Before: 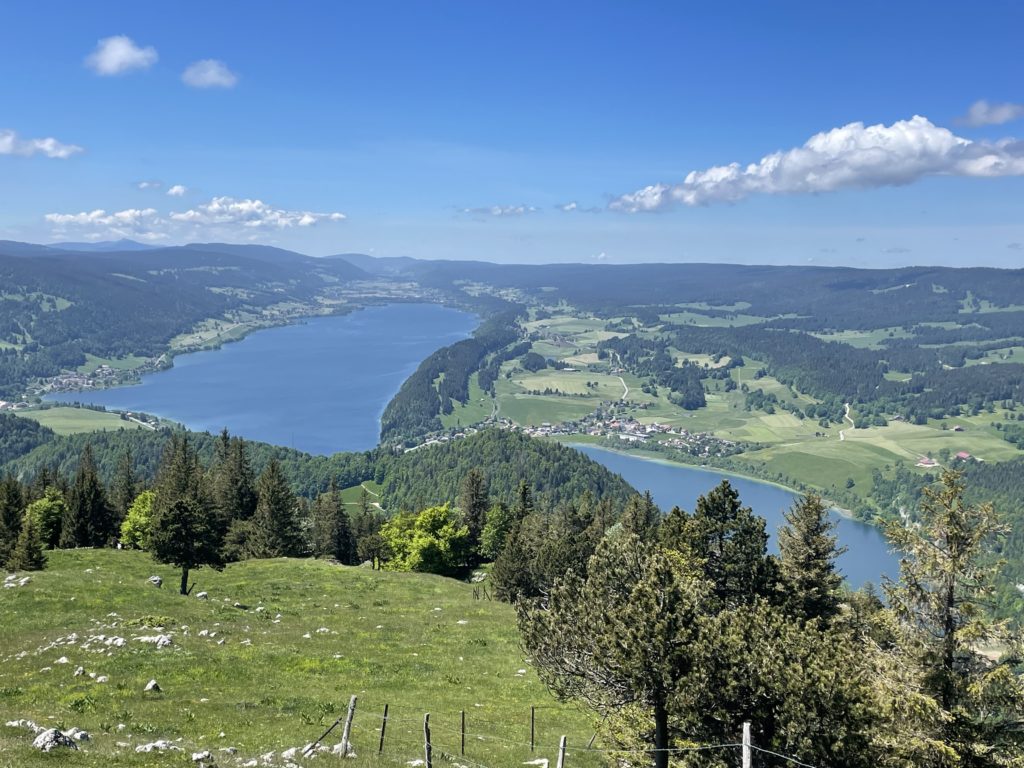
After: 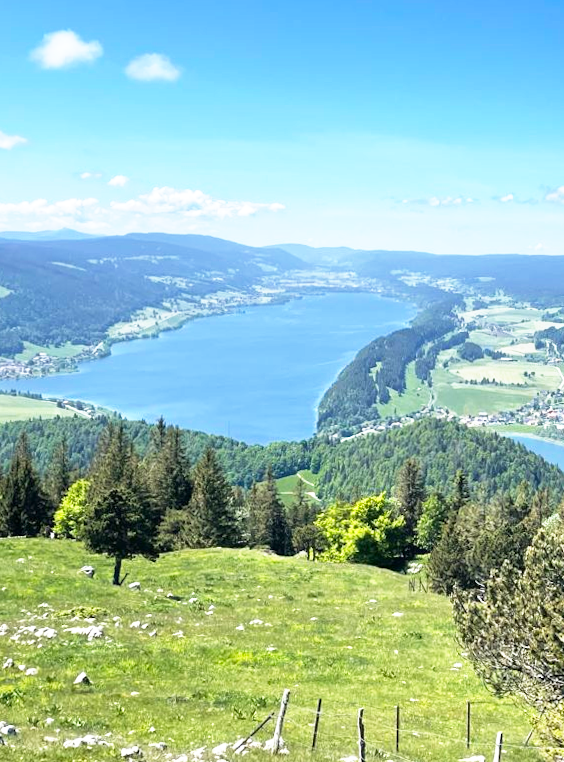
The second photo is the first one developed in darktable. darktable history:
crop: left 5.114%, right 38.589%
white balance: emerald 1
rotate and perspective: rotation 0.226°, lens shift (vertical) -0.042, crop left 0.023, crop right 0.982, crop top 0.006, crop bottom 0.994
local contrast: mode bilateral grid, contrast 15, coarseness 36, detail 105%, midtone range 0.2
base curve: curves: ch0 [(0, 0) (0.495, 0.917) (1, 1)], preserve colors none
